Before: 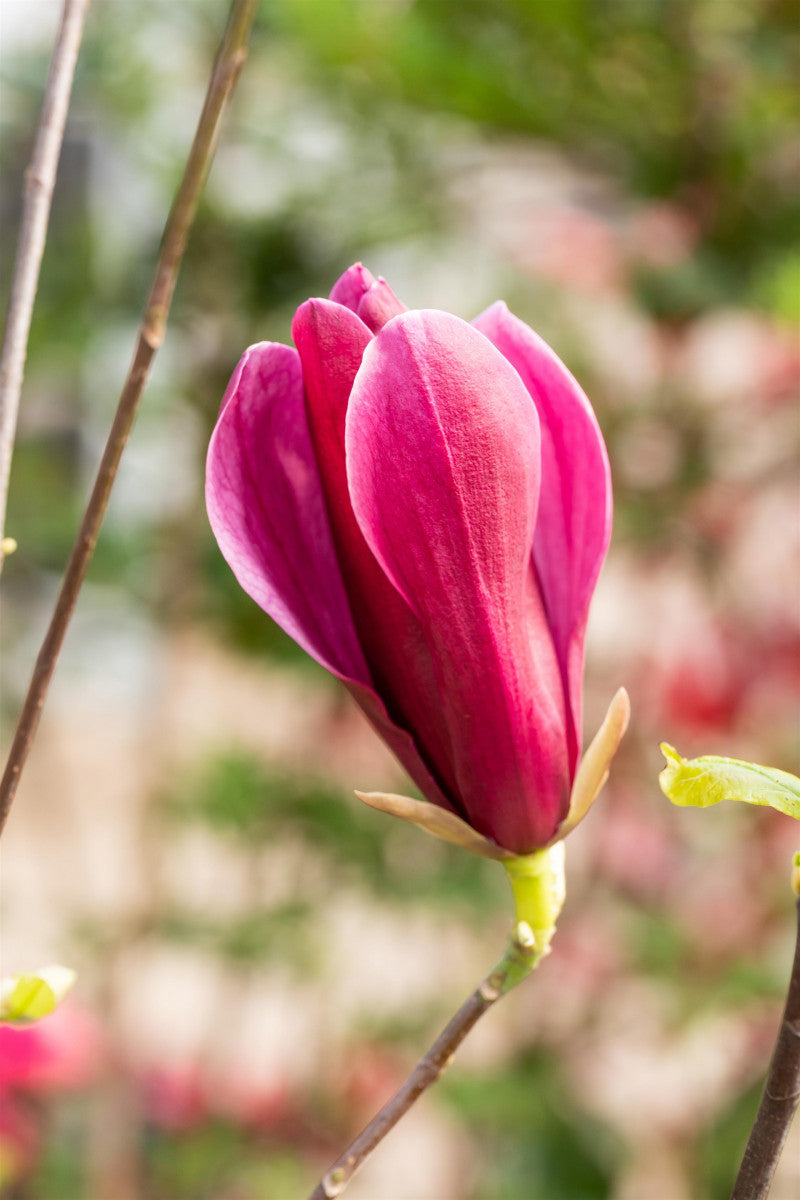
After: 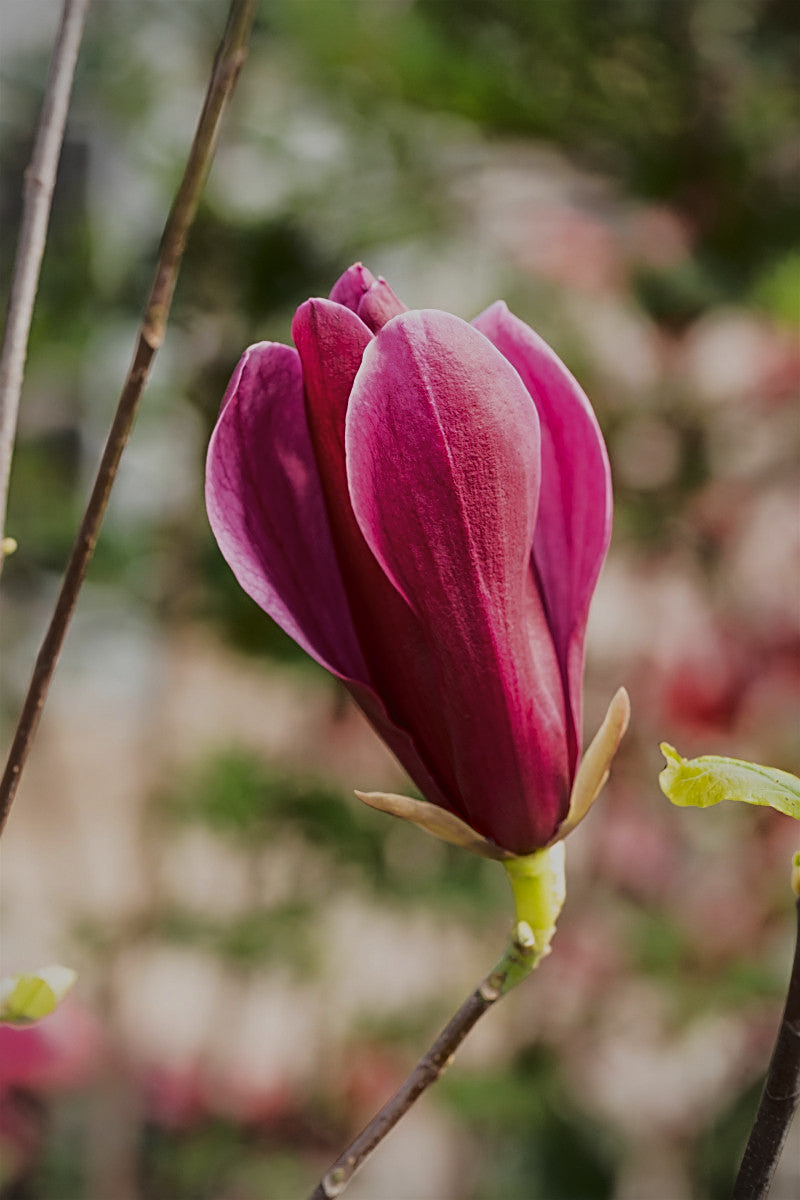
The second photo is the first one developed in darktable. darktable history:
sharpen: radius 2.535, amount 0.63
local contrast: mode bilateral grid, contrast 15, coarseness 35, detail 104%, midtone range 0.2
tone curve: curves: ch0 [(0, 0.032) (0.094, 0.08) (0.265, 0.208) (0.41, 0.417) (0.498, 0.496) (0.638, 0.673) (0.819, 0.841) (0.96, 0.899)]; ch1 [(0, 0) (0.161, 0.092) (0.37, 0.302) (0.417, 0.434) (0.495, 0.504) (0.576, 0.589) (0.725, 0.765) (1, 1)]; ch2 [(0, 0) (0.352, 0.403) (0.45, 0.469) (0.521, 0.515) (0.59, 0.579) (1, 1)], color space Lab, linked channels, preserve colors none
exposure: exposure -0.999 EV, compensate exposure bias true, compensate highlight preservation false
vignetting: on, module defaults
